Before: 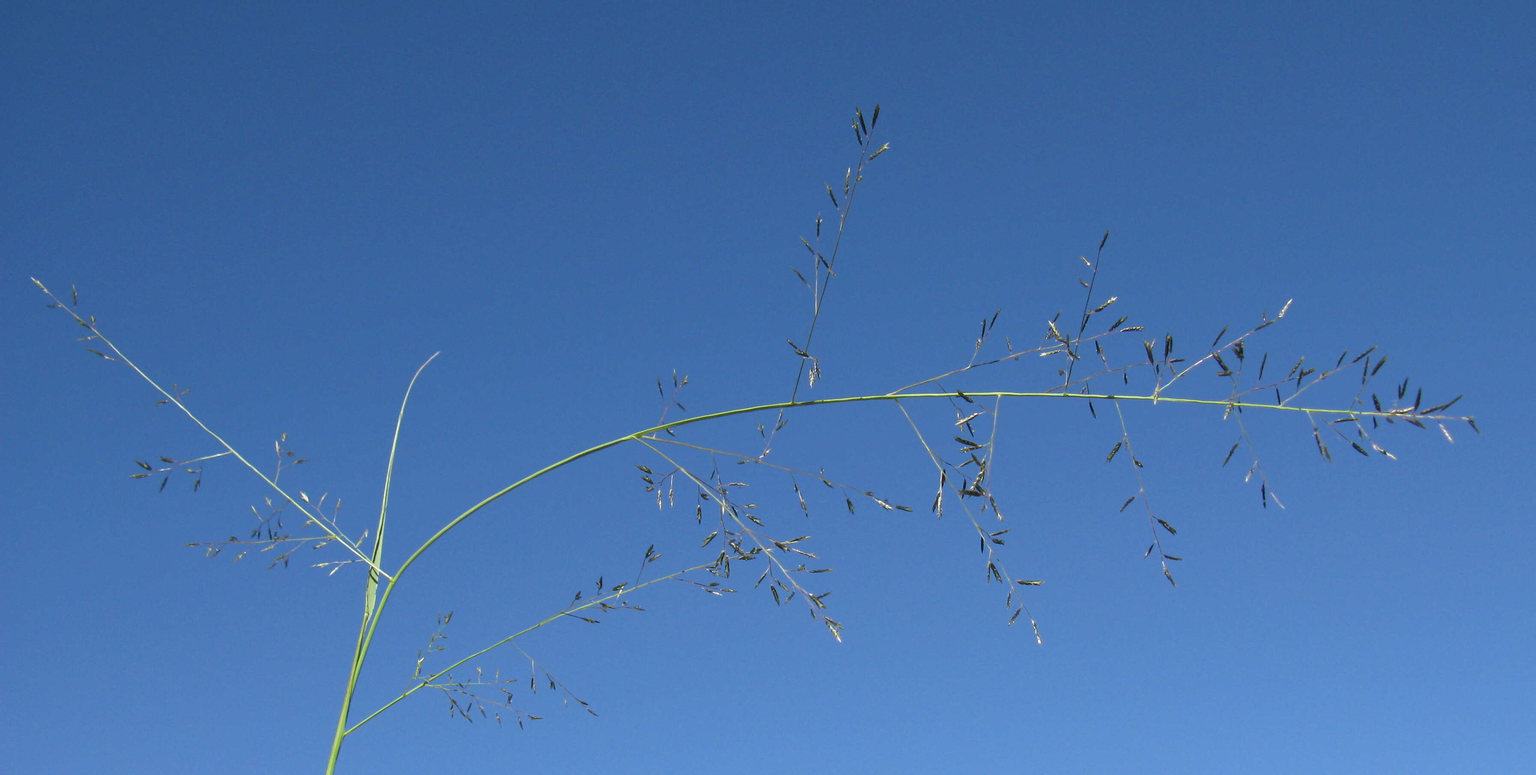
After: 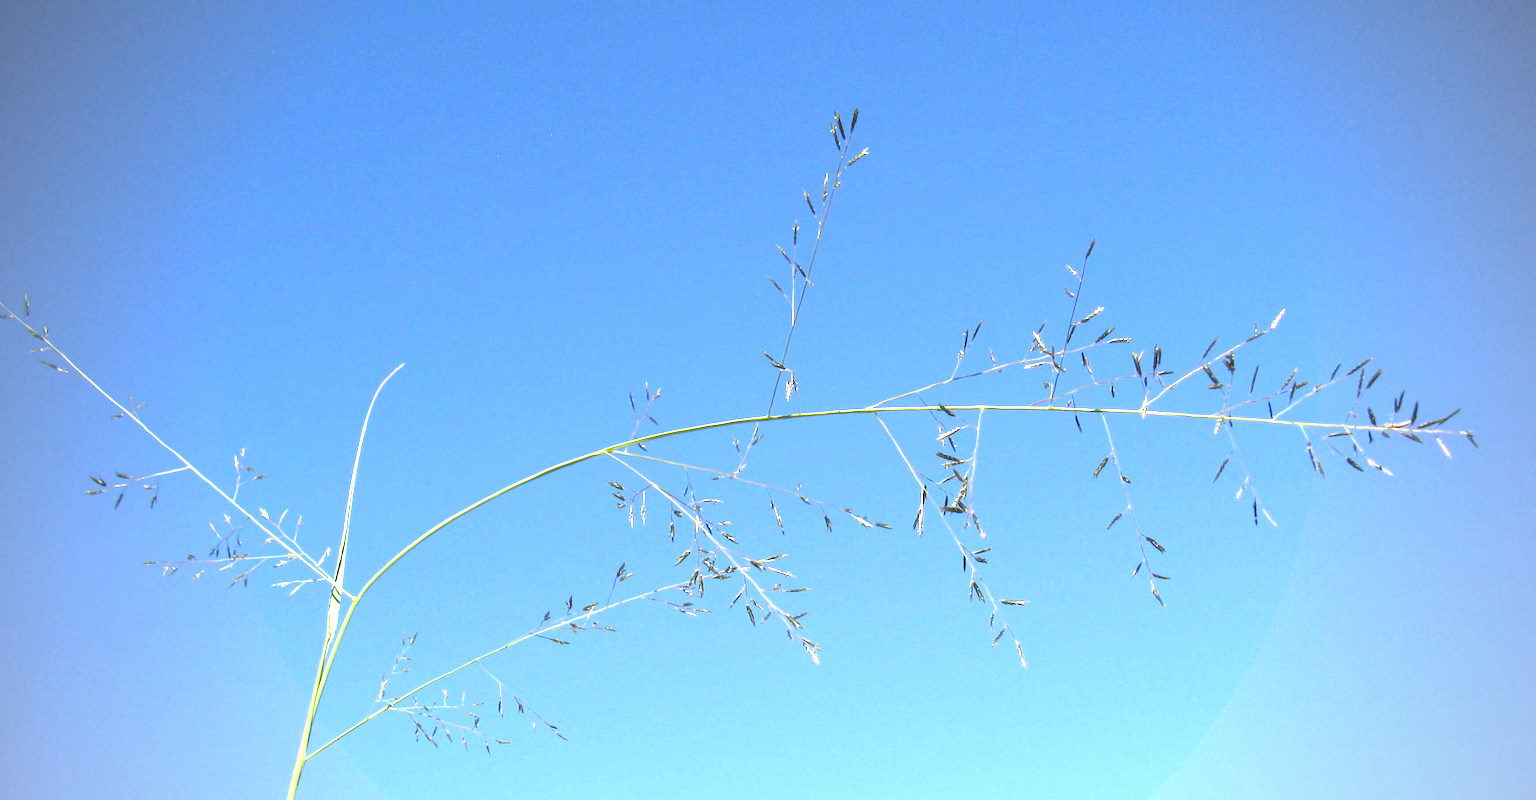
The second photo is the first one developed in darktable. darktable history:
crop and rotate: left 3.195%
vignetting: fall-off start 71.61%, brightness -0.575, unbound false
exposure: black level correction 0, exposure 1.681 EV, compensate highlight preservation false
